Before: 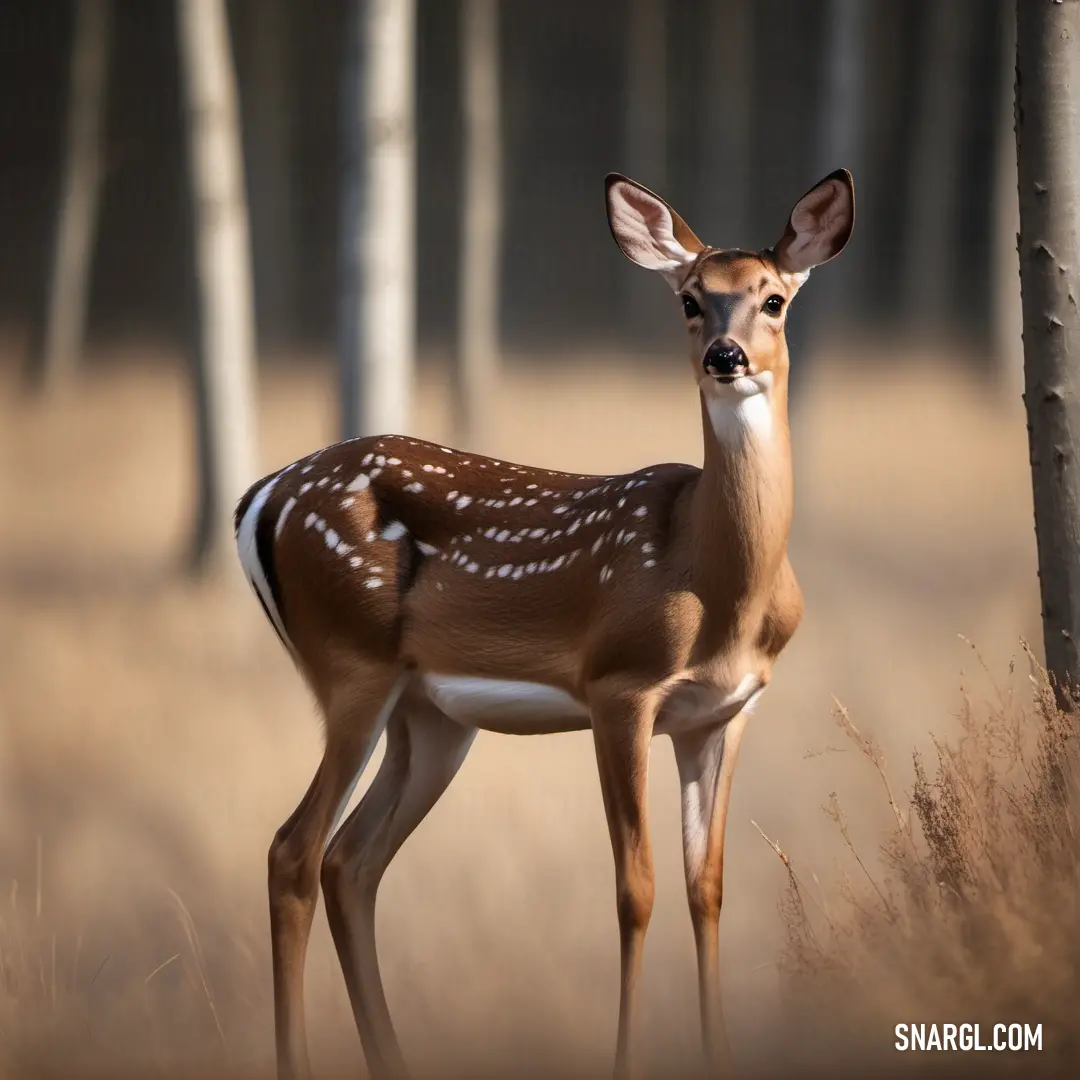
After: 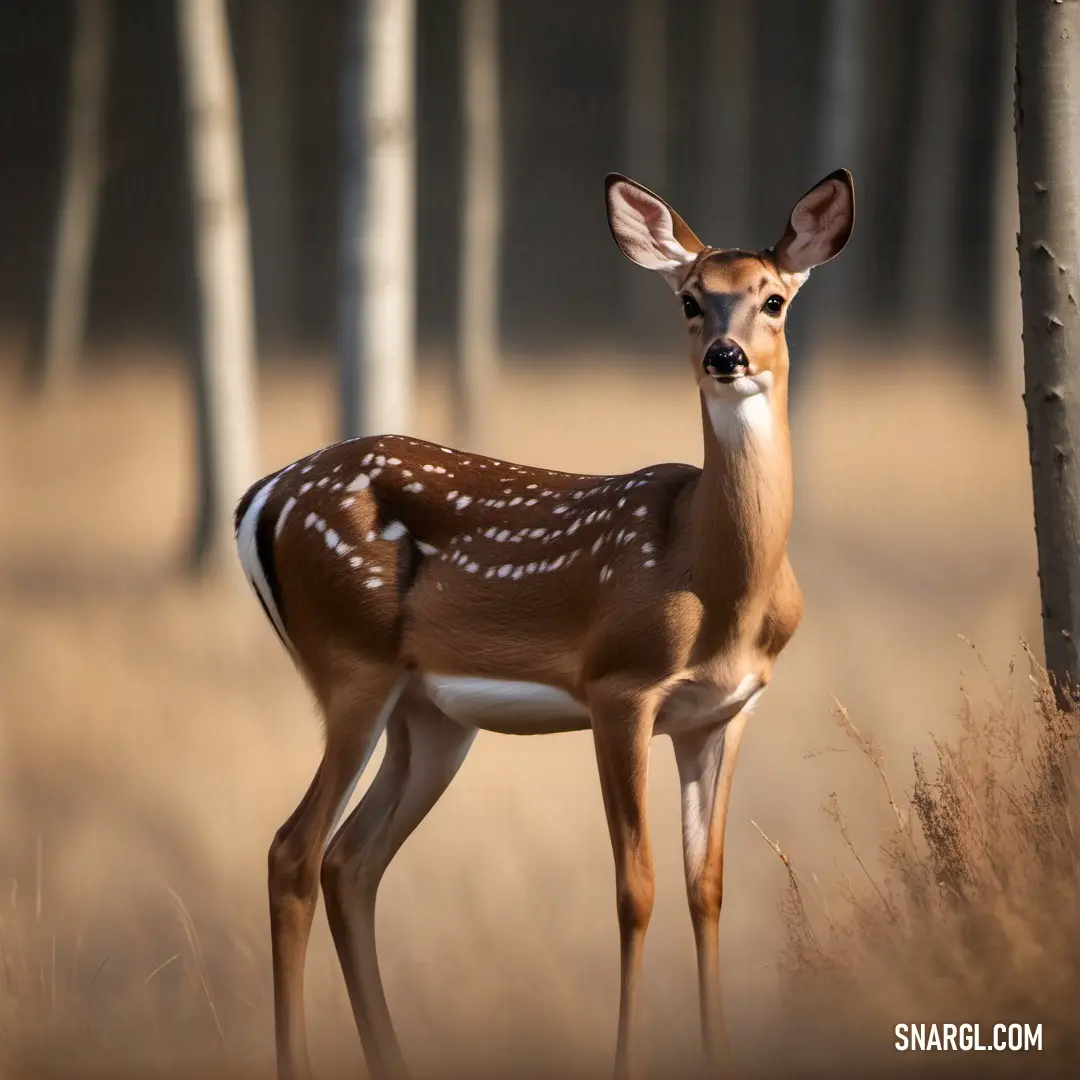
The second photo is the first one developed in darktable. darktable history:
color correction: highlights a* 0.601, highlights b* 2.85, saturation 1.07
